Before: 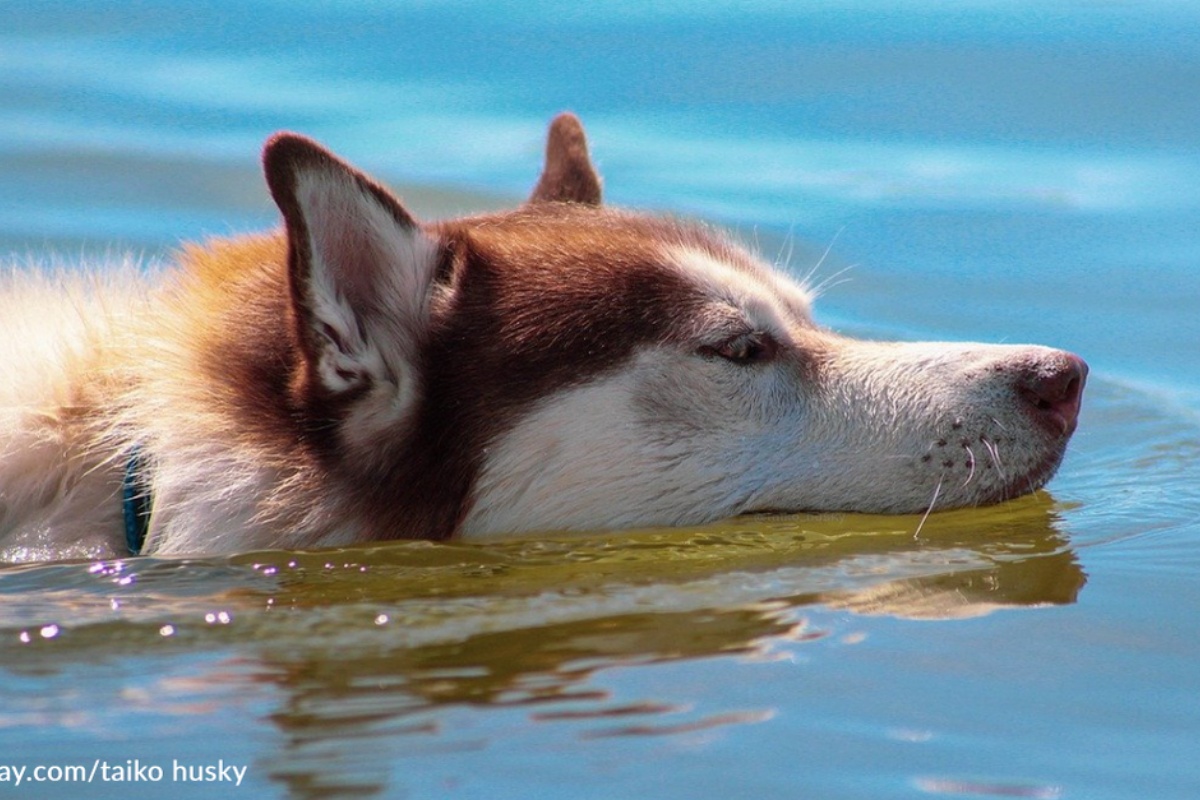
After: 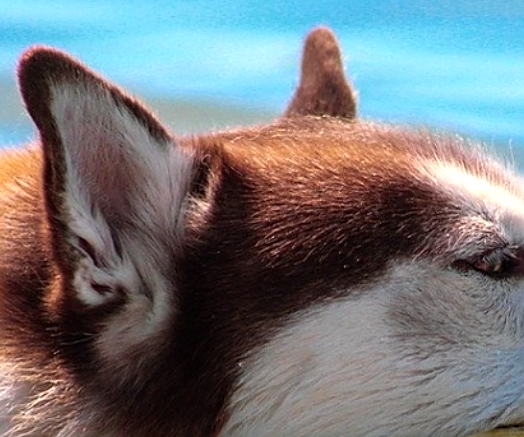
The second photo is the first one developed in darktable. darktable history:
sharpen: on, module defaults
tone equalizer: -8 EV -0.379 EV, -7 EV -0.365 EV, -6 EV -0.307 EV, -5 EV -0.246 EV, -3 EV 0.216 EV, -2 EV 0.334 EV, -1 EV 0.371 EV, +0 EV 0.39 EV
crop: left 20.432%, top 10.816%, right 35.843%, bottom 34.484%
